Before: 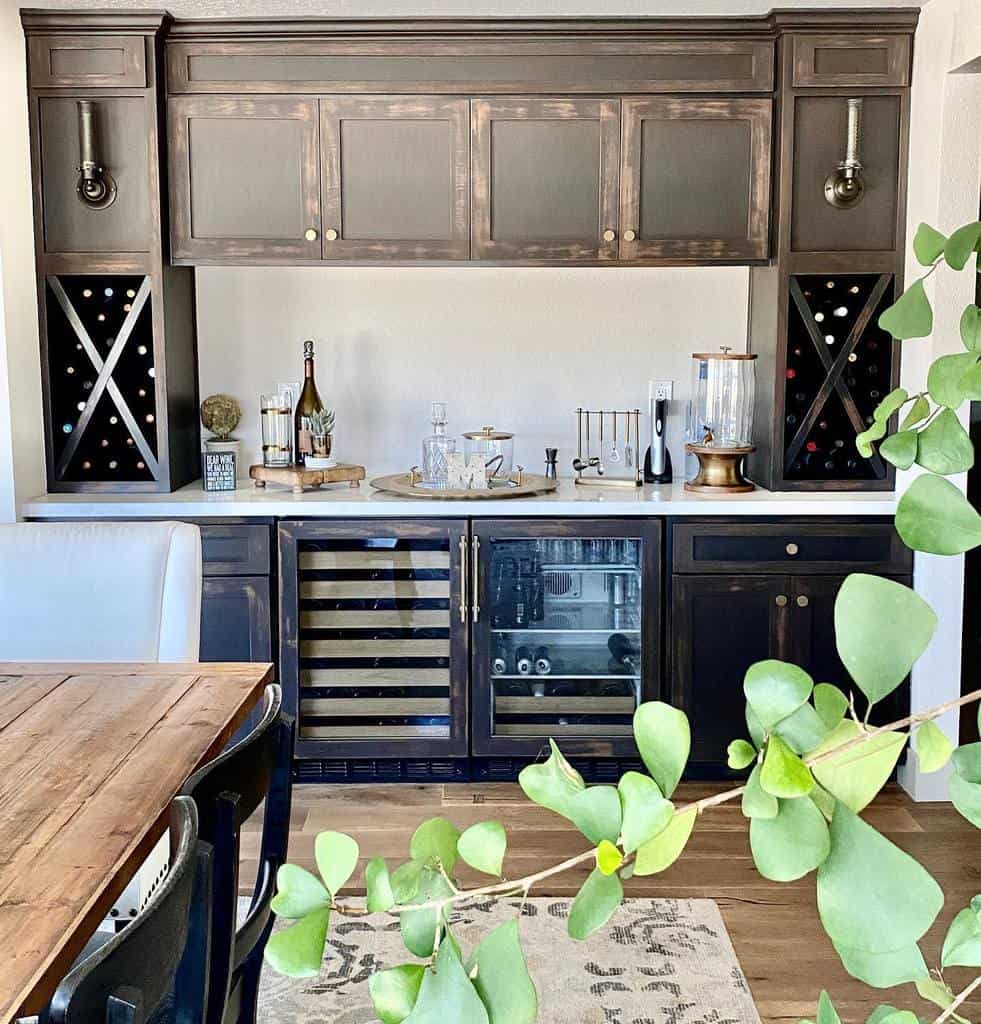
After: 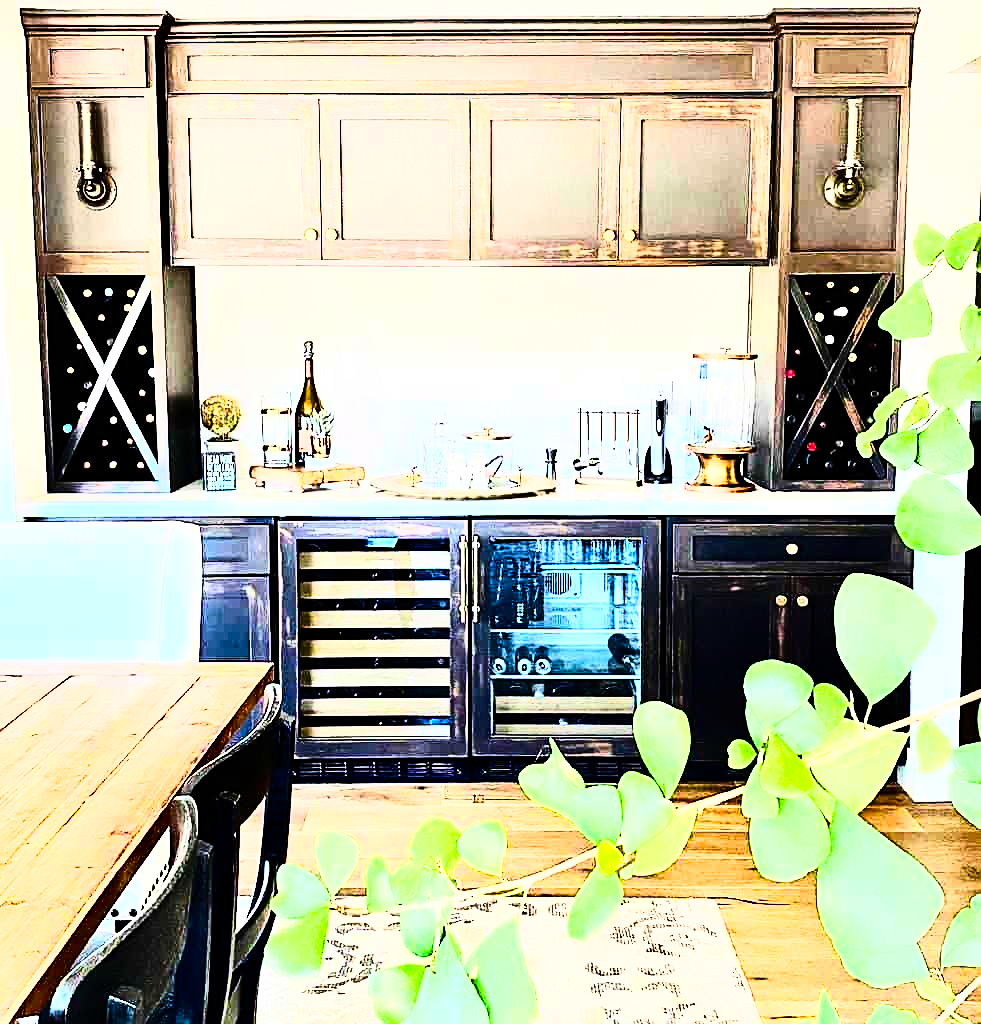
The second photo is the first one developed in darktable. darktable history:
rgb curve: curves: ch0 [(0, 0) (0.21, 0.15) (0.24, 0.21) (0.5, 0.75) (0.75, 0.96) (0.89, 0.99) (1, 1)]; ch1 [(0, 0.02) (0.21, 0.13) (0.25, 0.2) (0.5, 0.67) (0.75, 0.9) (0.89, 0.97) (1, 1)]; ch2 [(0, 0.02) (0.21, 0.13) (0.25, 0.2) (0.5, 0.67) (0.75, 0.9) (0.89, 0.97) (1, 1)], compensate middle gray true
exposure: exposure 0.375 EV, compensate highlight preservation false
sharpen: on, module defaults
tone curve: curves: ch0 [(0, 0) (0.251, 0.254) (0.689, 0.733) (1, 1)]
tone equalizer: on, module defaults
contrast brightness saturation: contrast 0.23, brightness 0.1, saturation 0.29
color balance rgb: perceptual saturation grading › global saturation 20%, perceptual saturation grading › highlights -25%, perceptual saturation grading › shadows 50%
